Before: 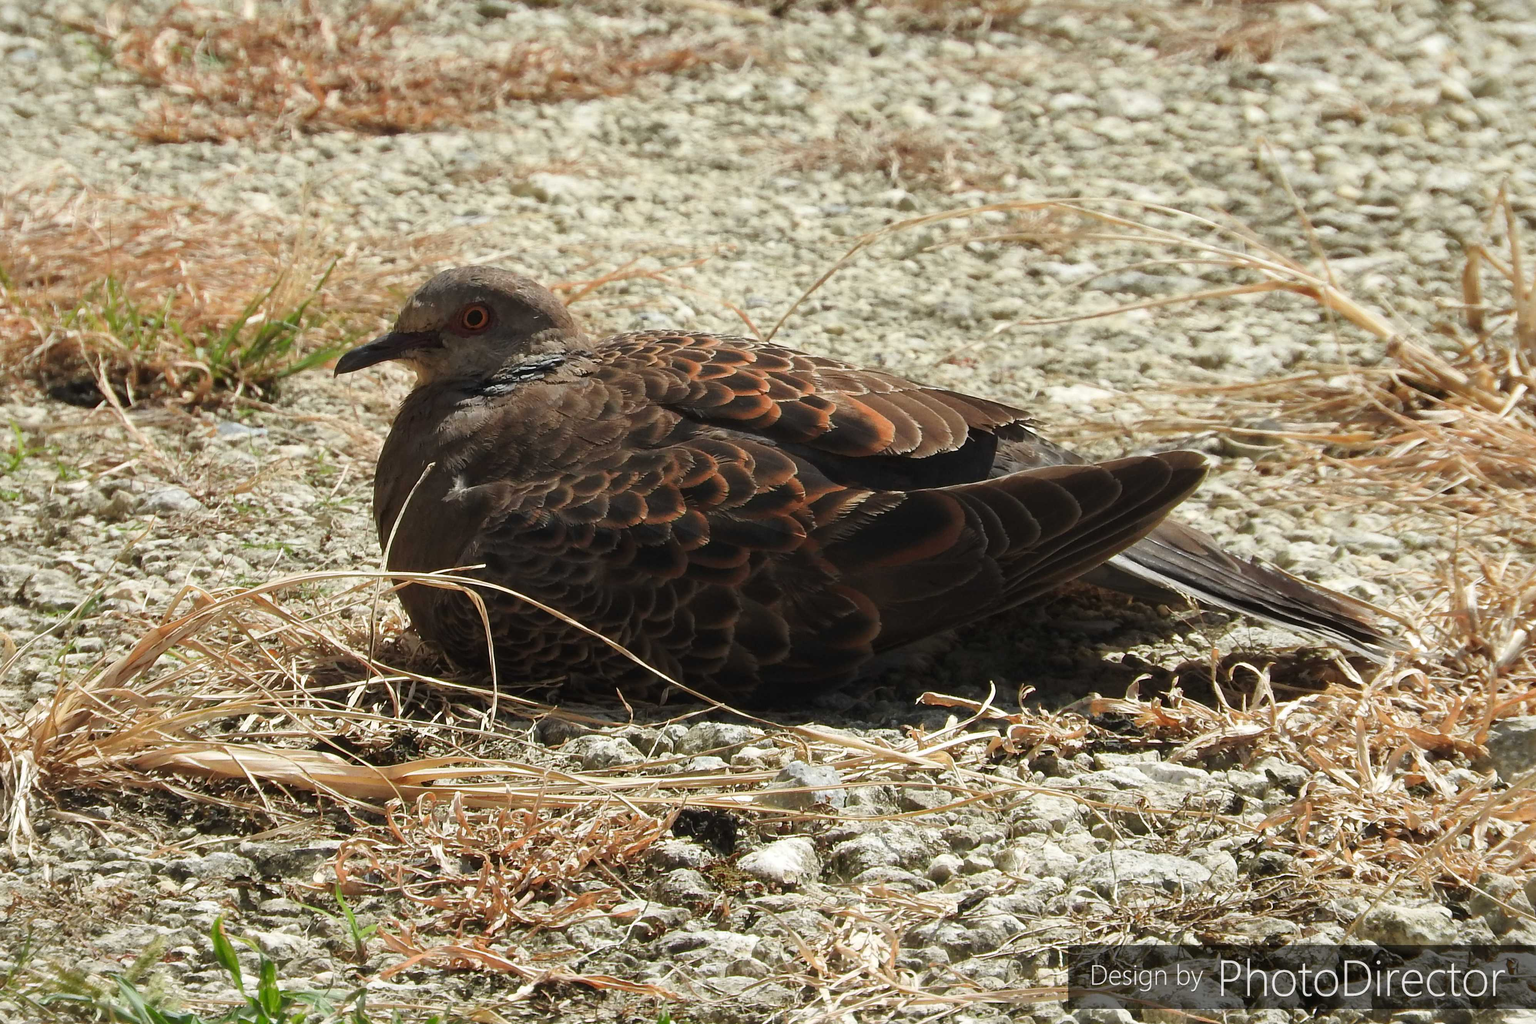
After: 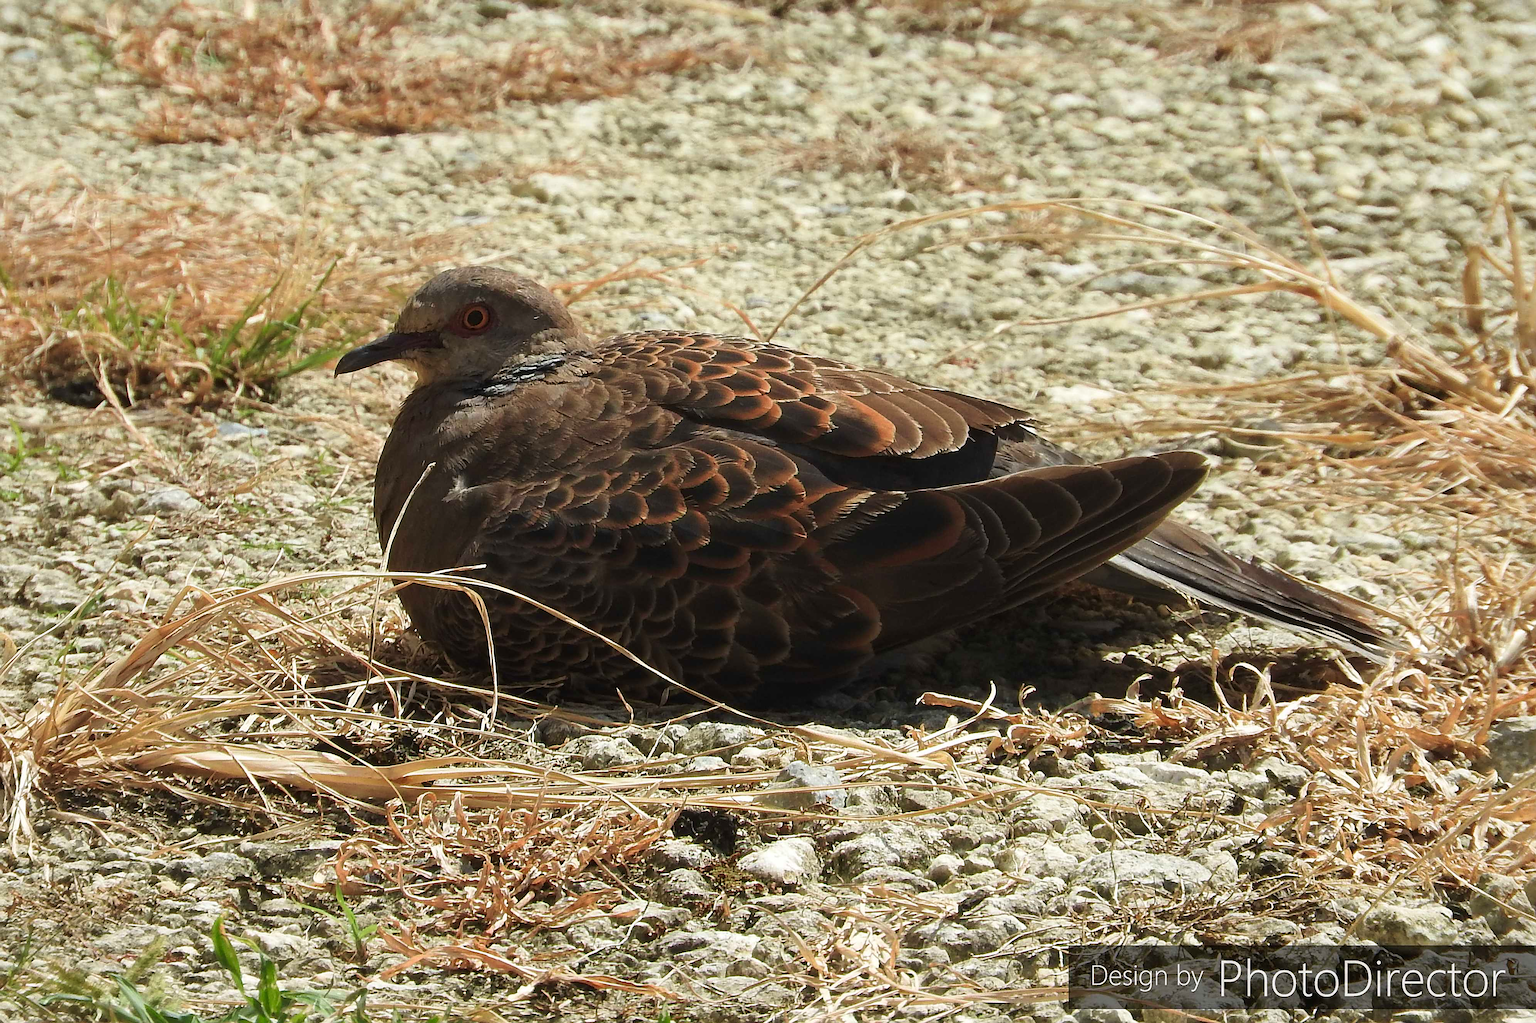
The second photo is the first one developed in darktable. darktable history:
velvia: on, module defaults
sharpen: amount 0.601
